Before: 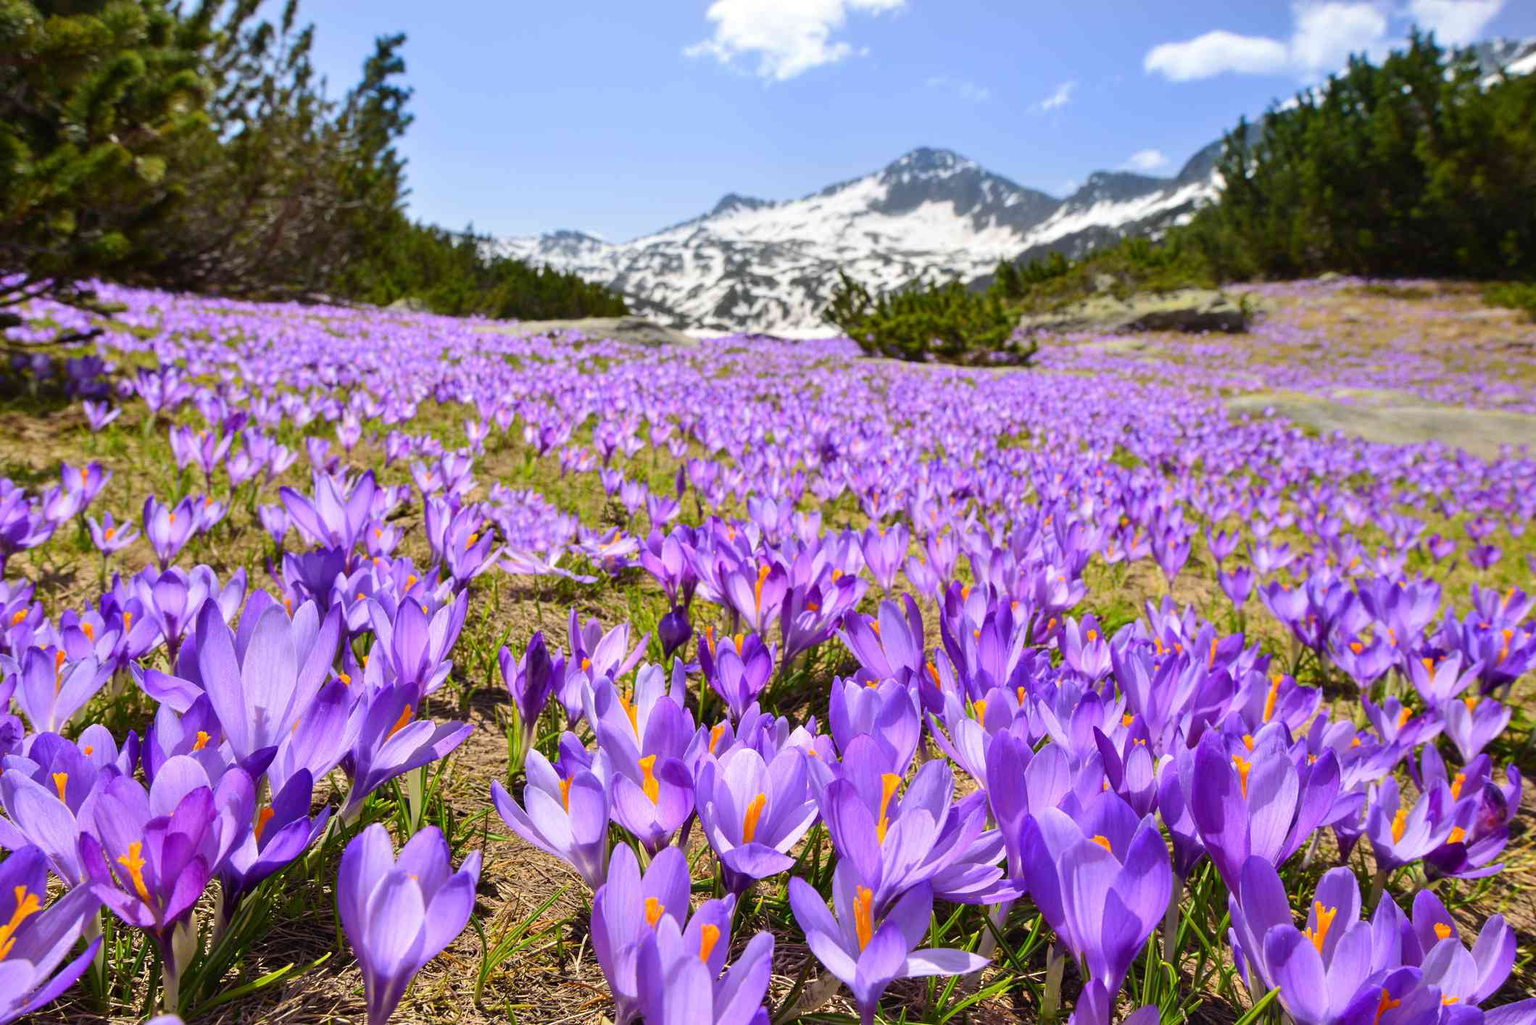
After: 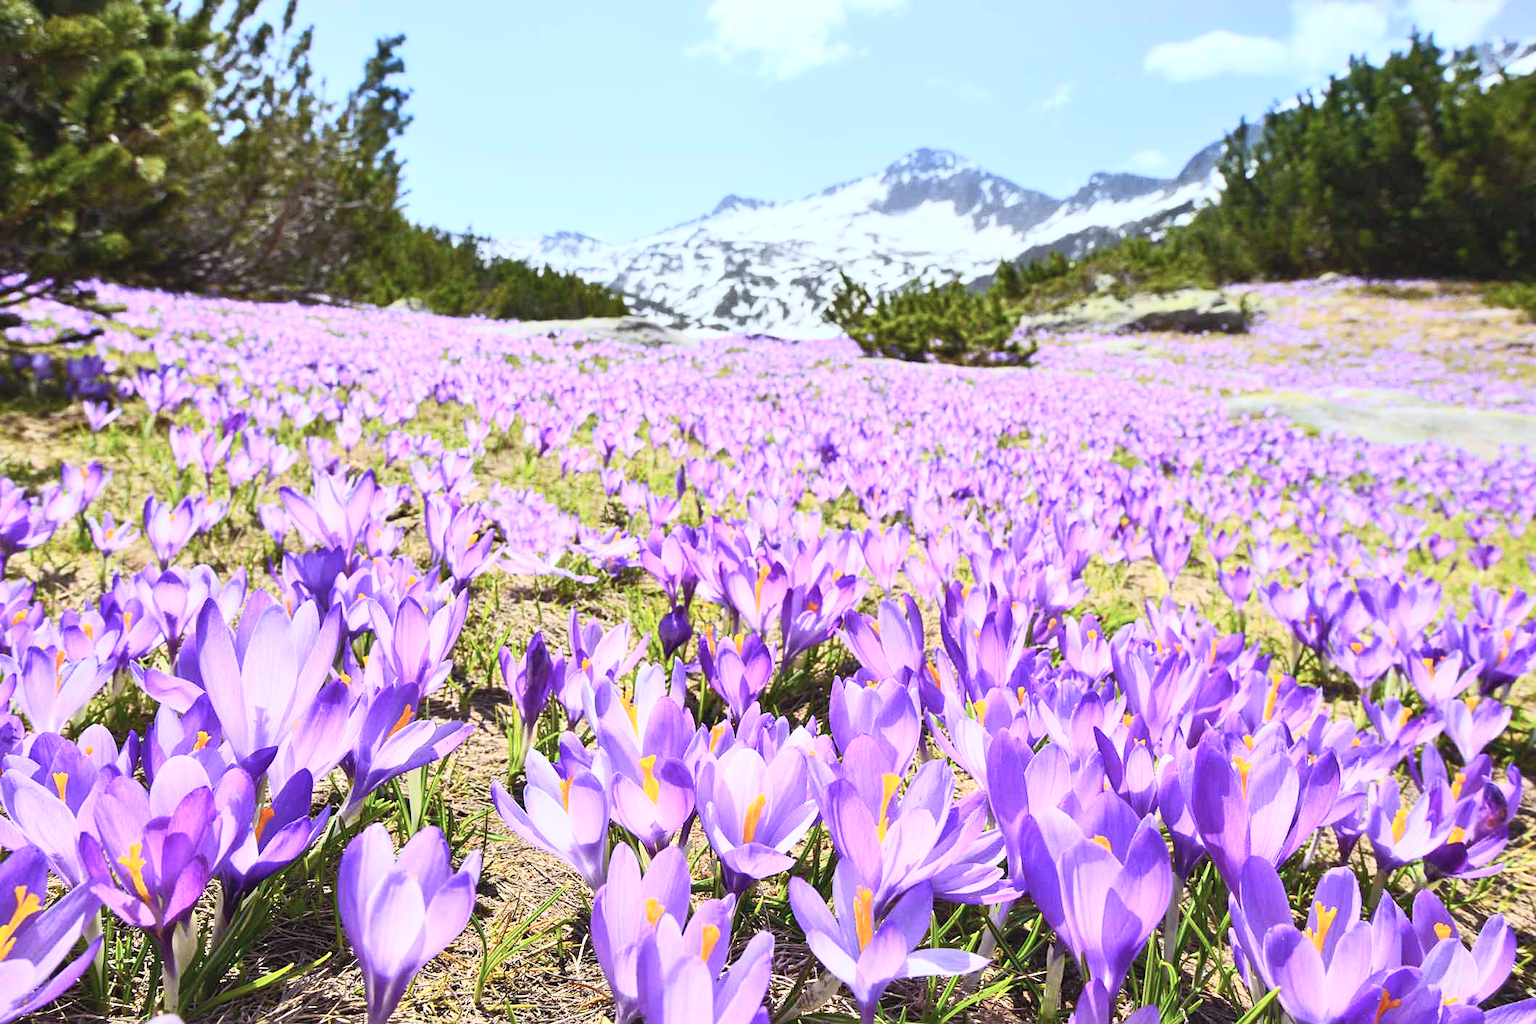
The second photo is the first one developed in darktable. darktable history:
sharpen: amount 0.2
white balance: red 0.931, blue 1.11
contrast brightness saturation: contrast 0.39, brightness 0.53
